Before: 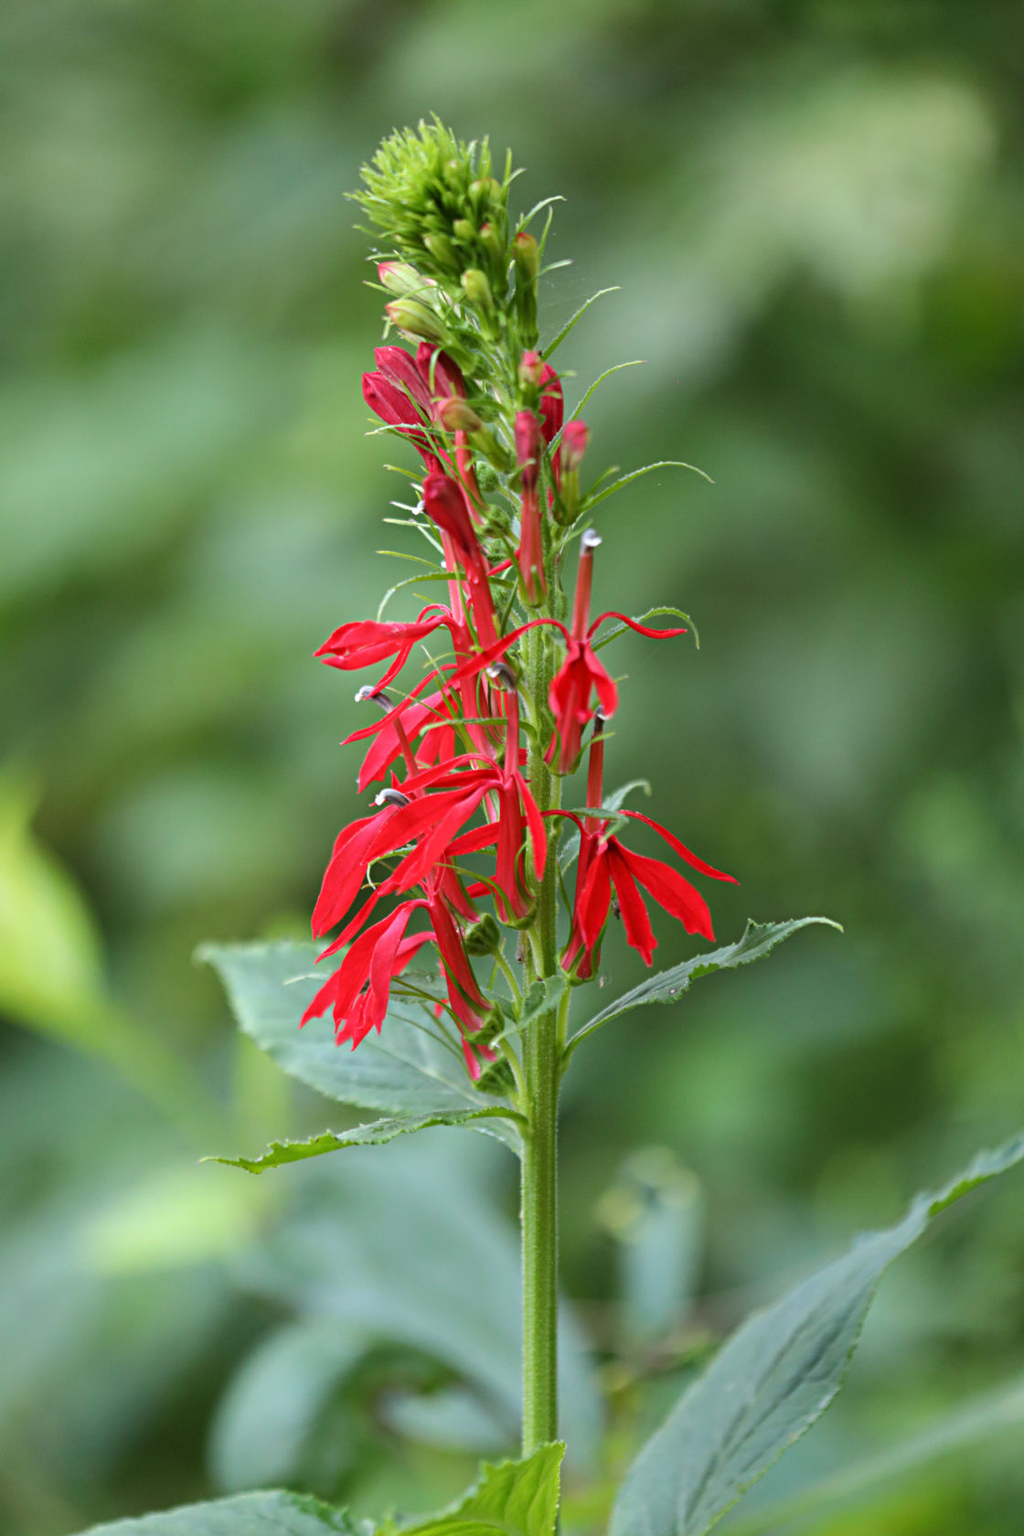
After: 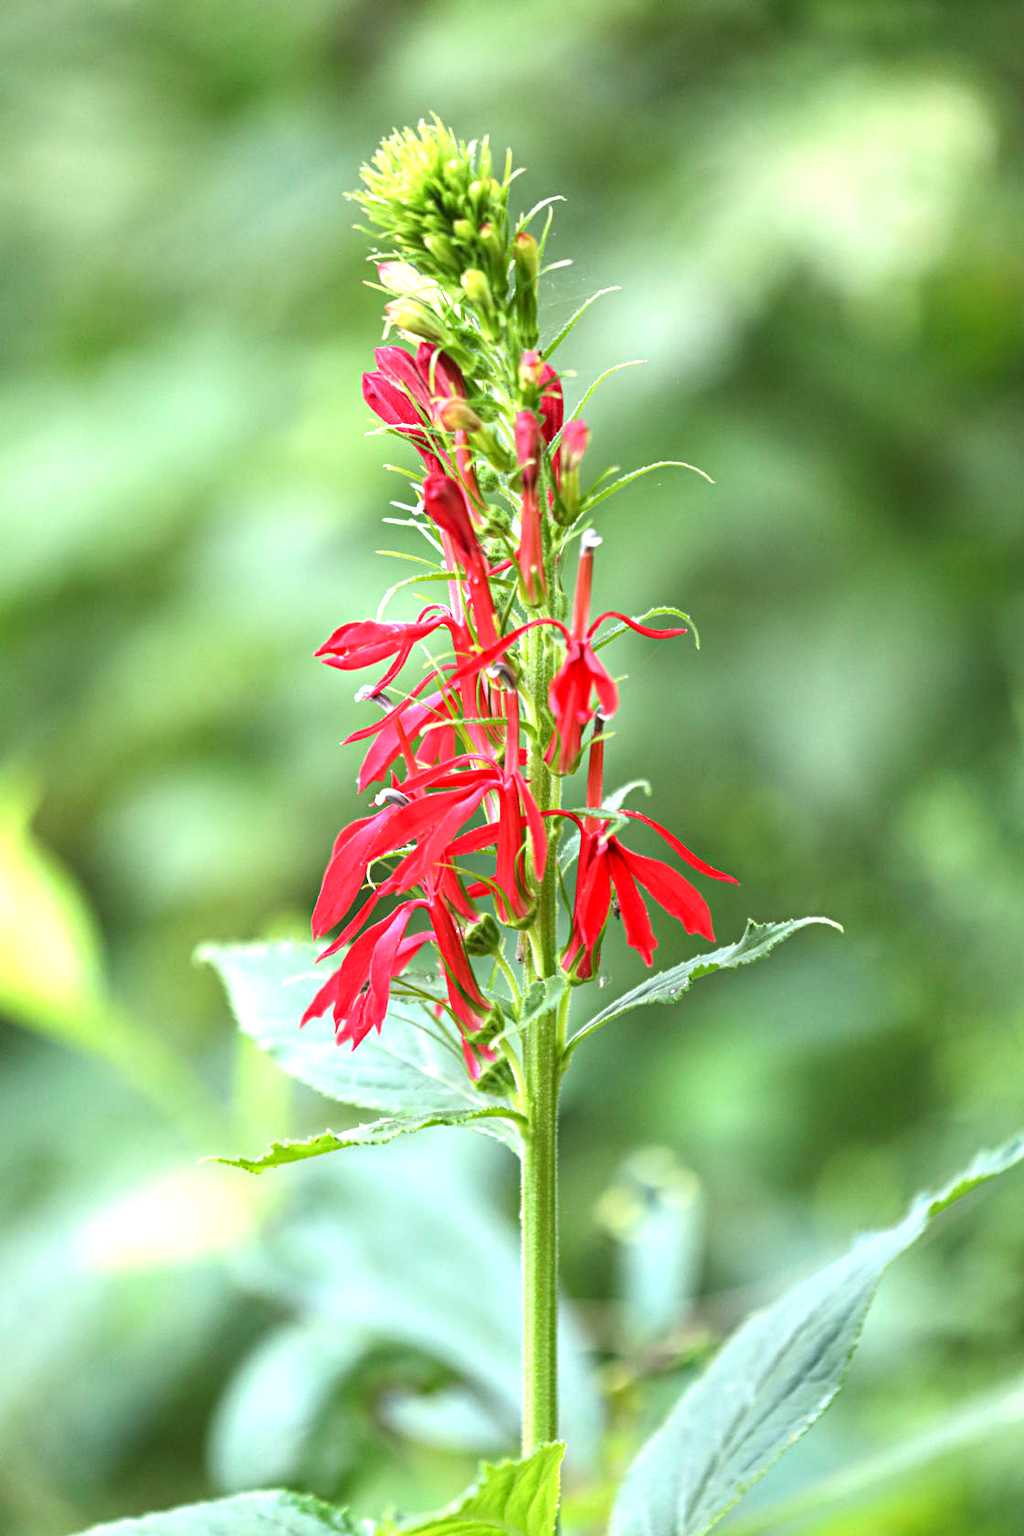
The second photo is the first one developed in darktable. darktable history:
exposure: exposure 1.15 EV, compensate highlight preservation false
local contrast: on, module defaults
